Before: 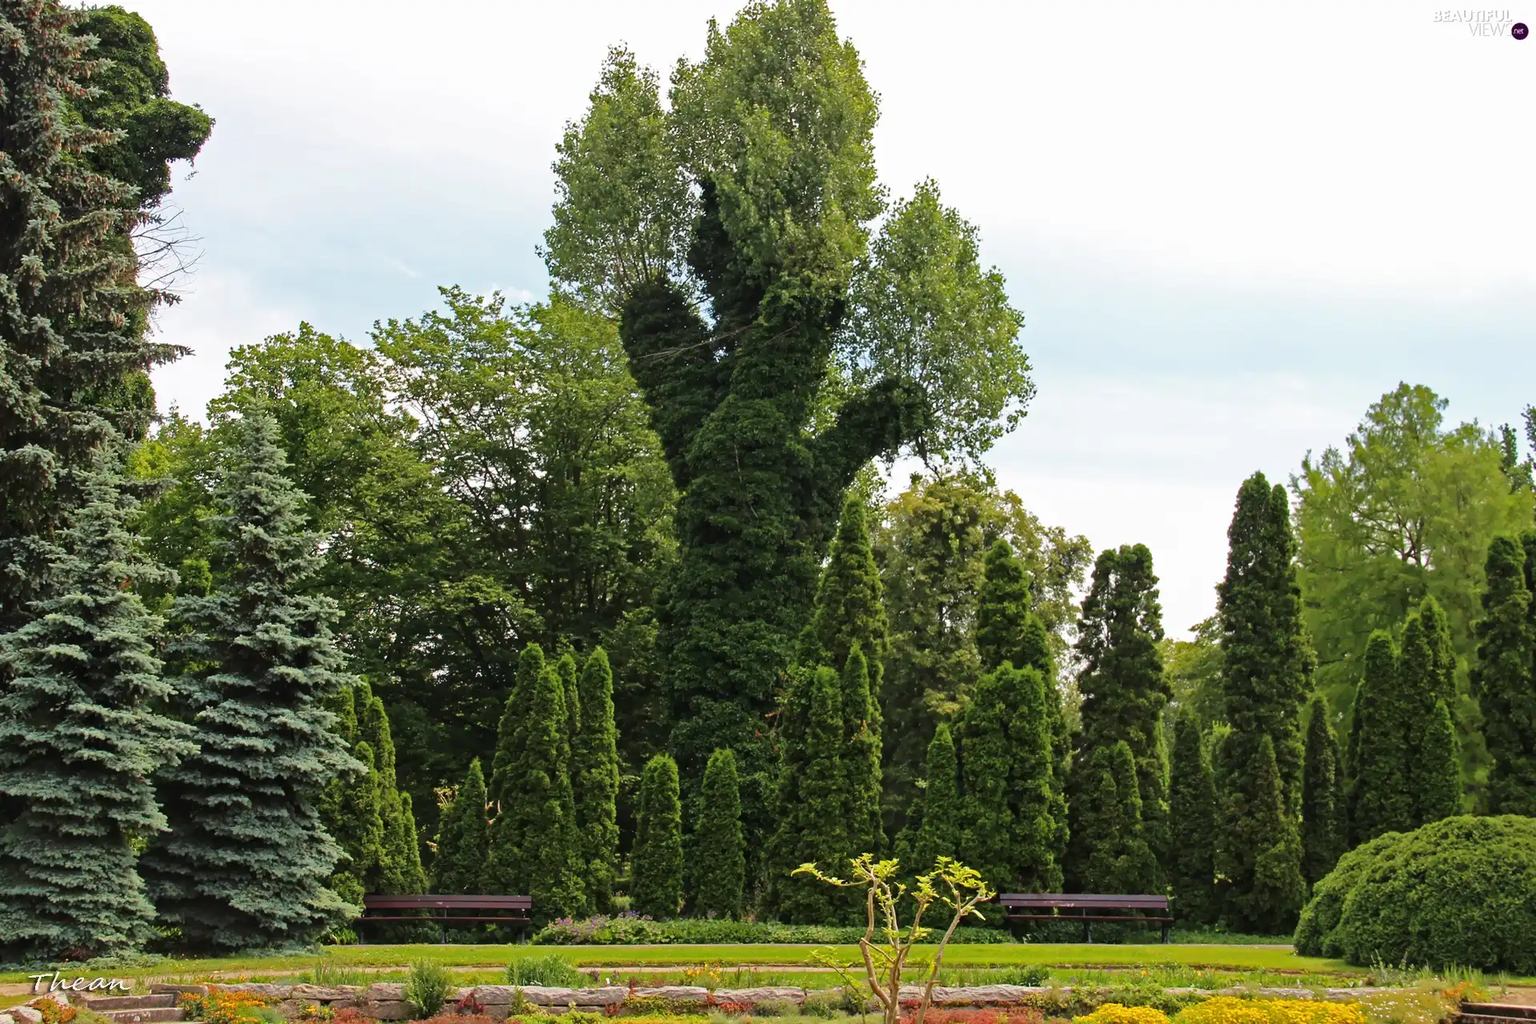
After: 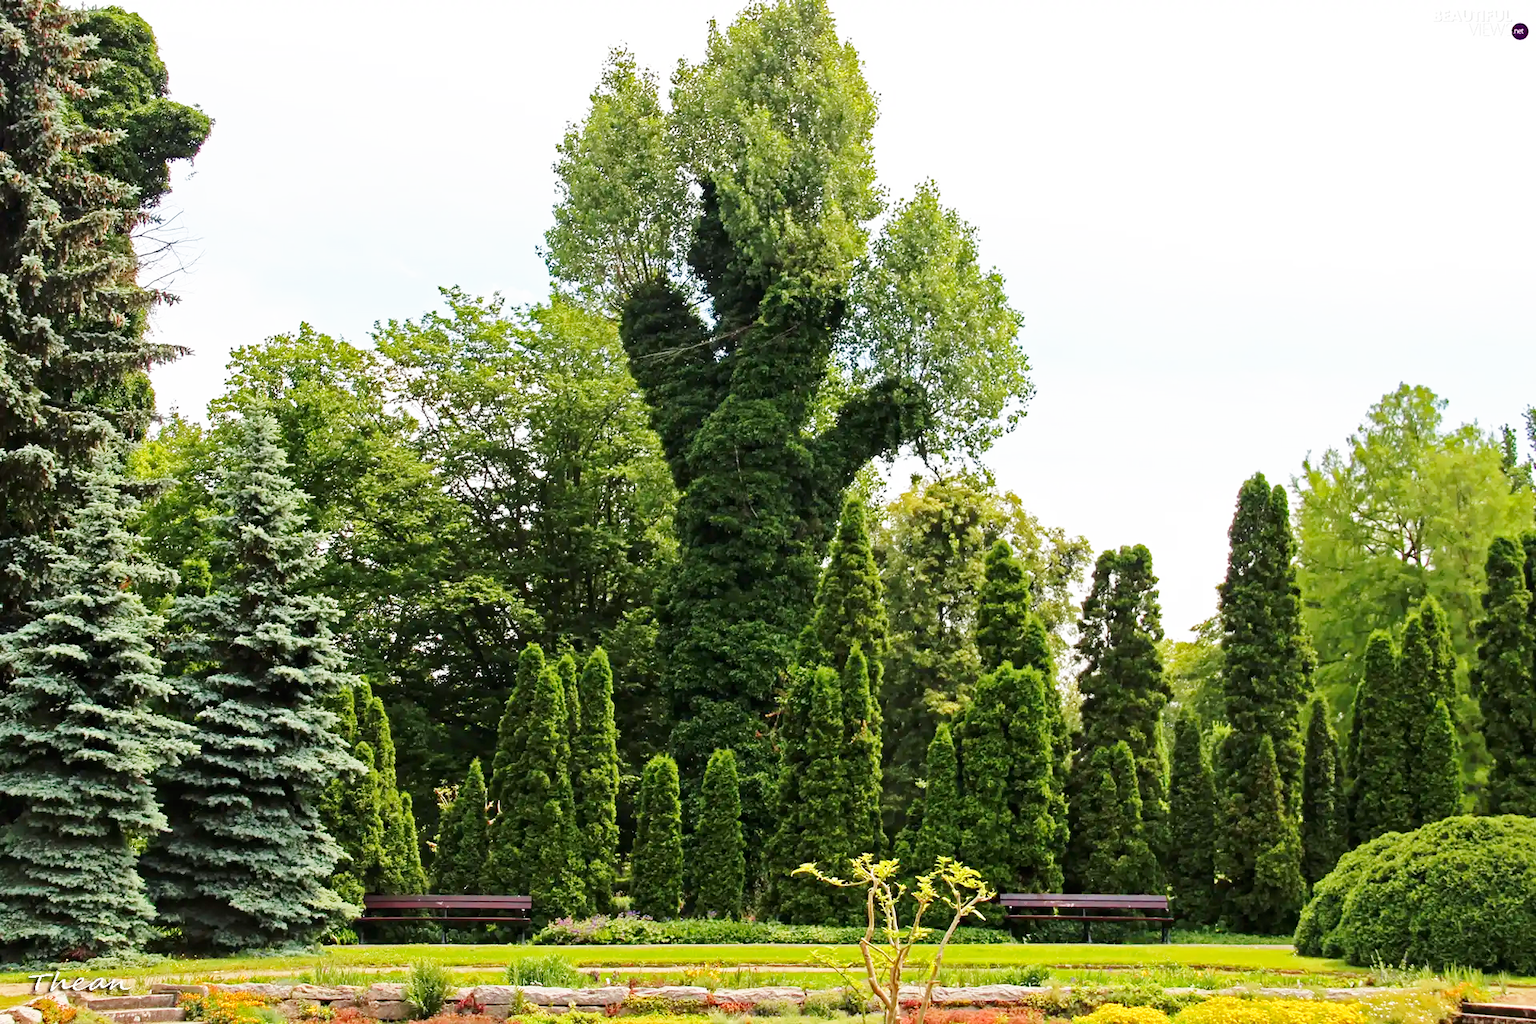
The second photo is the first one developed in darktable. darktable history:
base curve: curves: ch0 [(0, 0) (0.005, 0.002) (0.15, 0.3) (0.4, 0.7) (0.75, 0.95) (1, 1)], preserve colors none
exposure: compensate highlight preservation false
